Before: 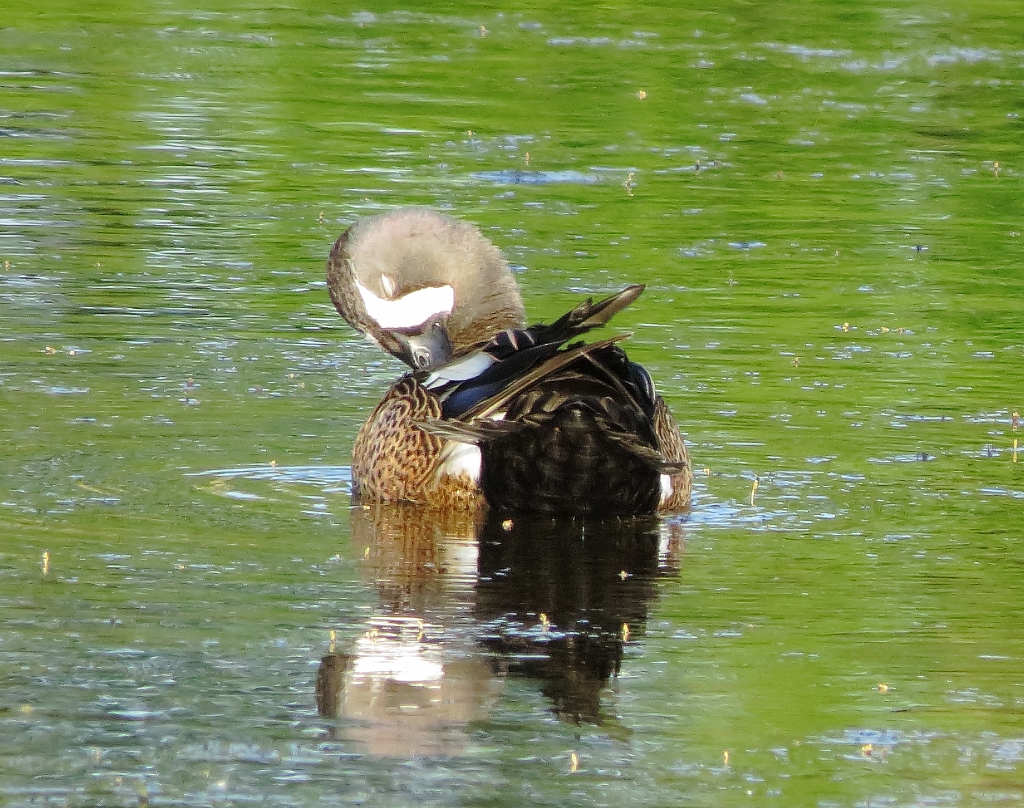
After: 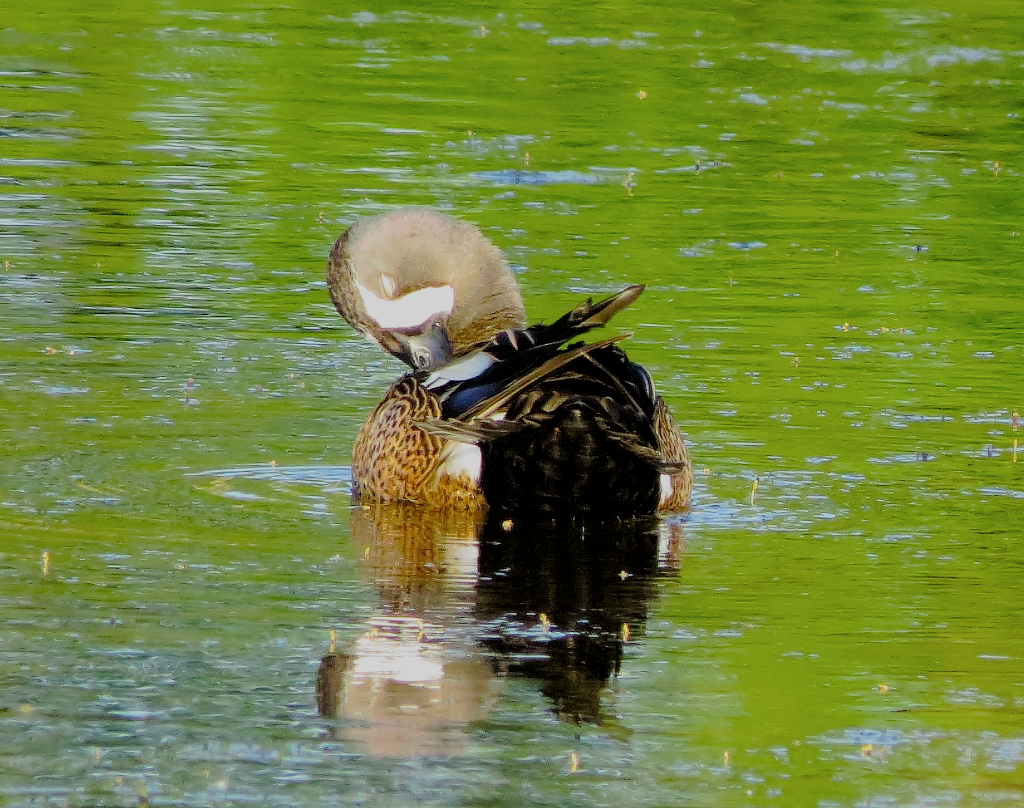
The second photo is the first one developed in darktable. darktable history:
exposure: exposure -0.046 EV, compensate highlight preservation false
filmic rgb: black relative exposure -7.65 EV, white relative exposure 4.56 EV, hardness 3.61
contrast brightness saturation: saturation -0.049
color balance rgb: power › hue 73.44°, global offset › luminance -0.508%, perceptual saturation grading › global saturation 29.787%, global vibrance 20%
